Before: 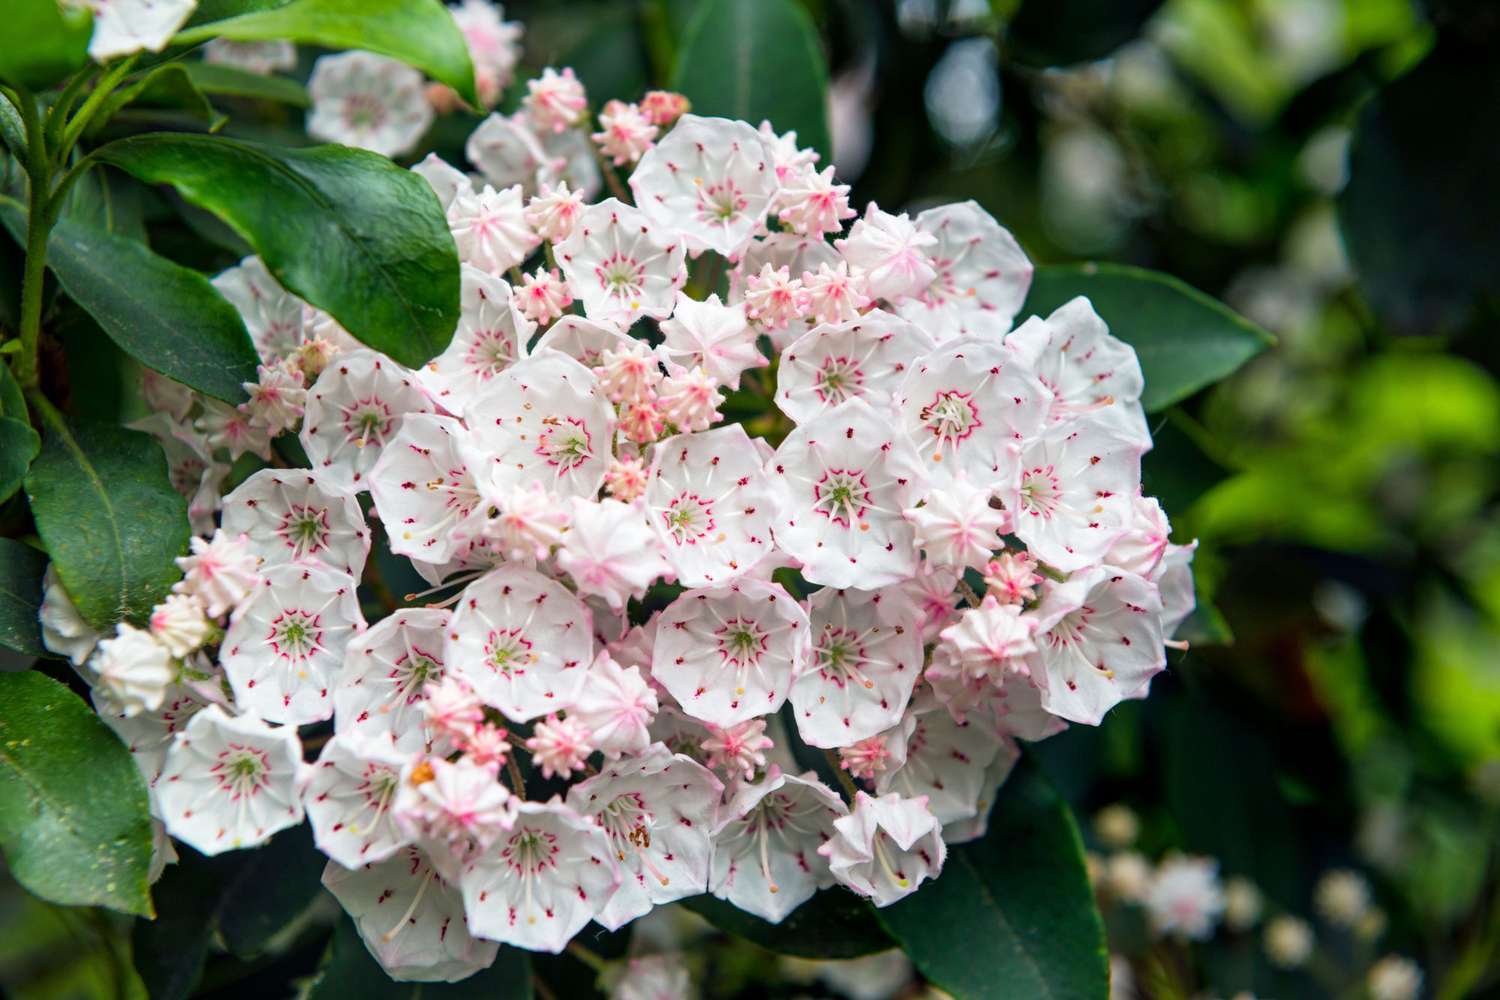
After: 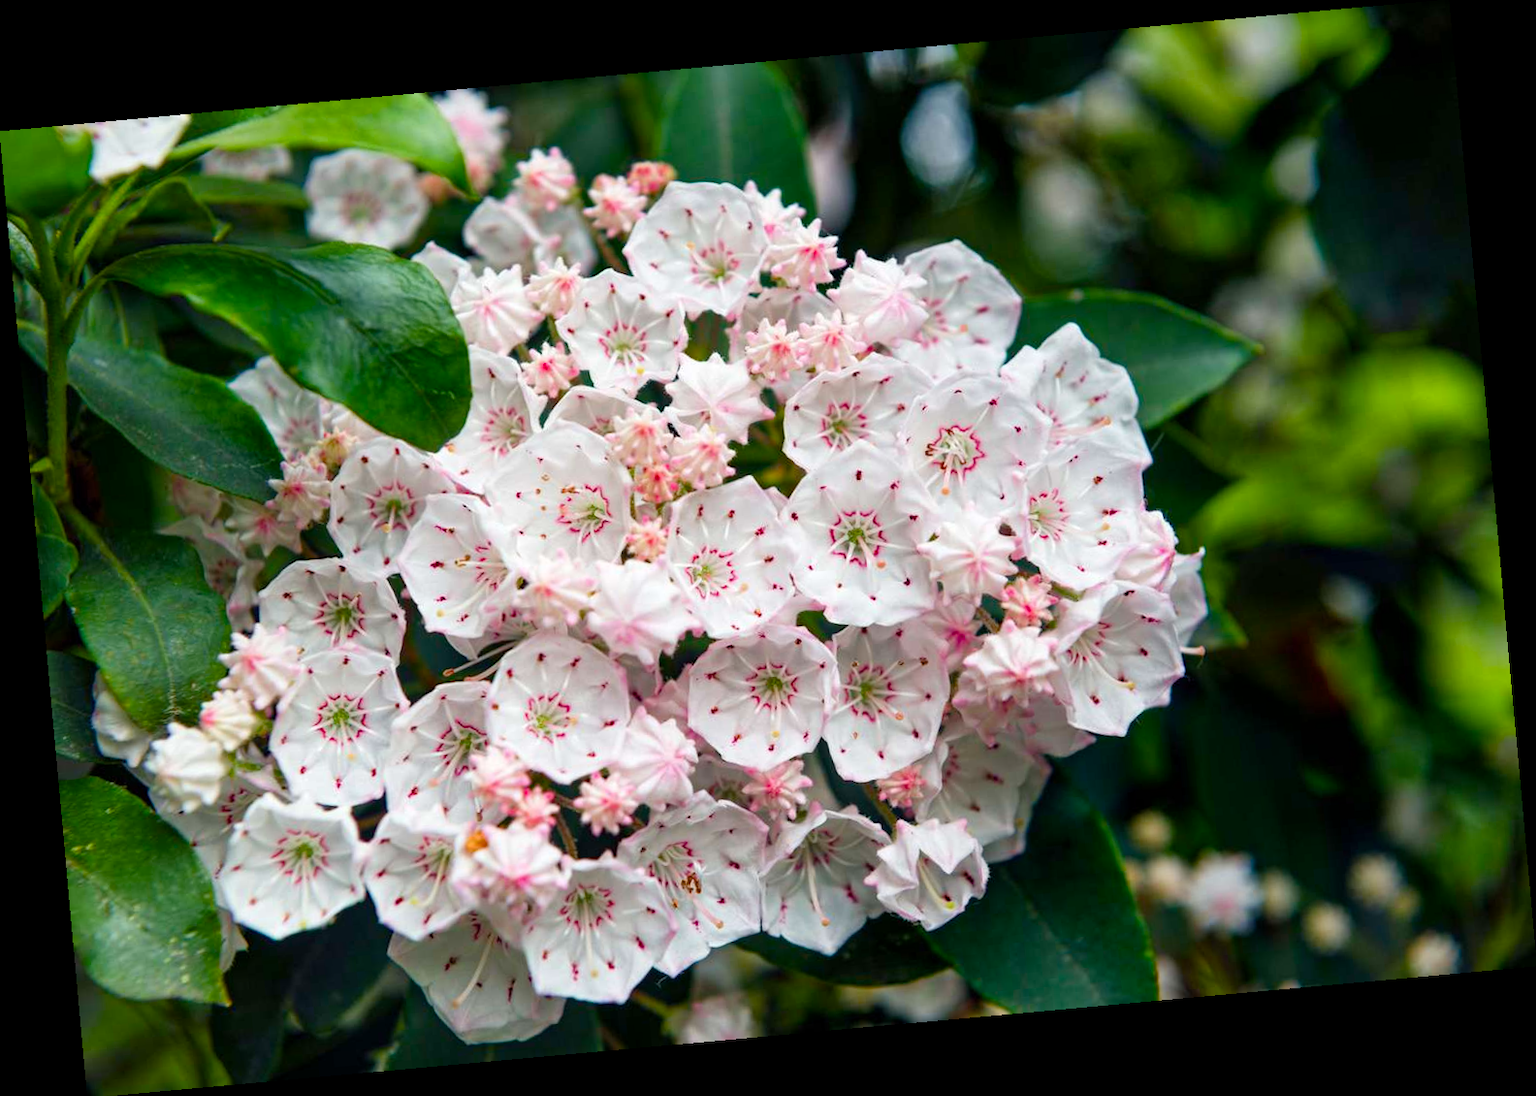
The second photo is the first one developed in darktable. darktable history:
color balance rgb: perceptual saturation grading › global saturation 20%, perceptual saturation grading › highlights -25%, perceptual saturation grading › shadows 25%
rotate and perspective: rotation -5.2°, automatic cropping off
